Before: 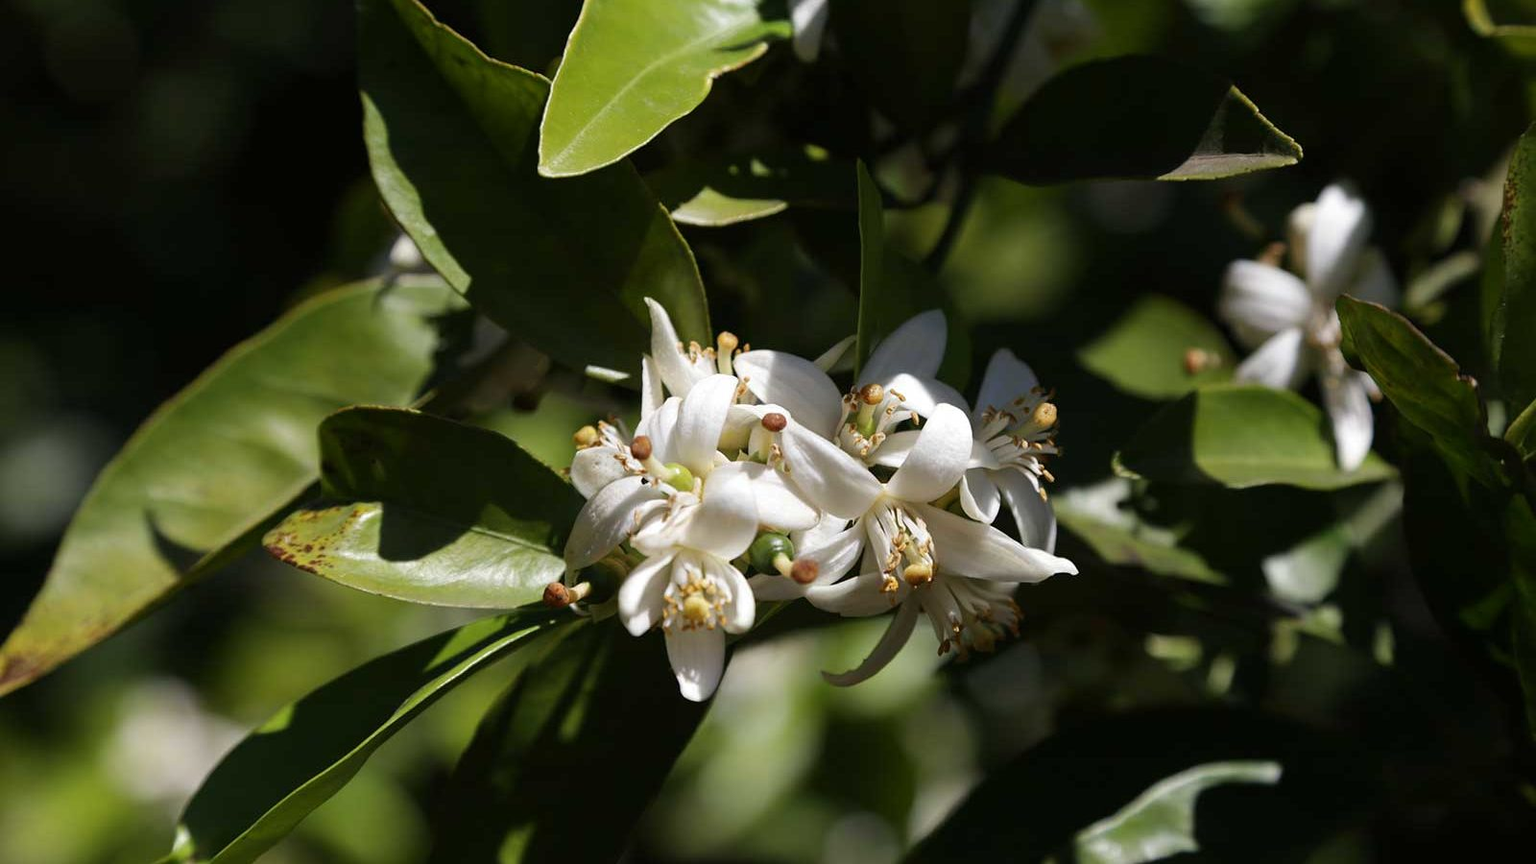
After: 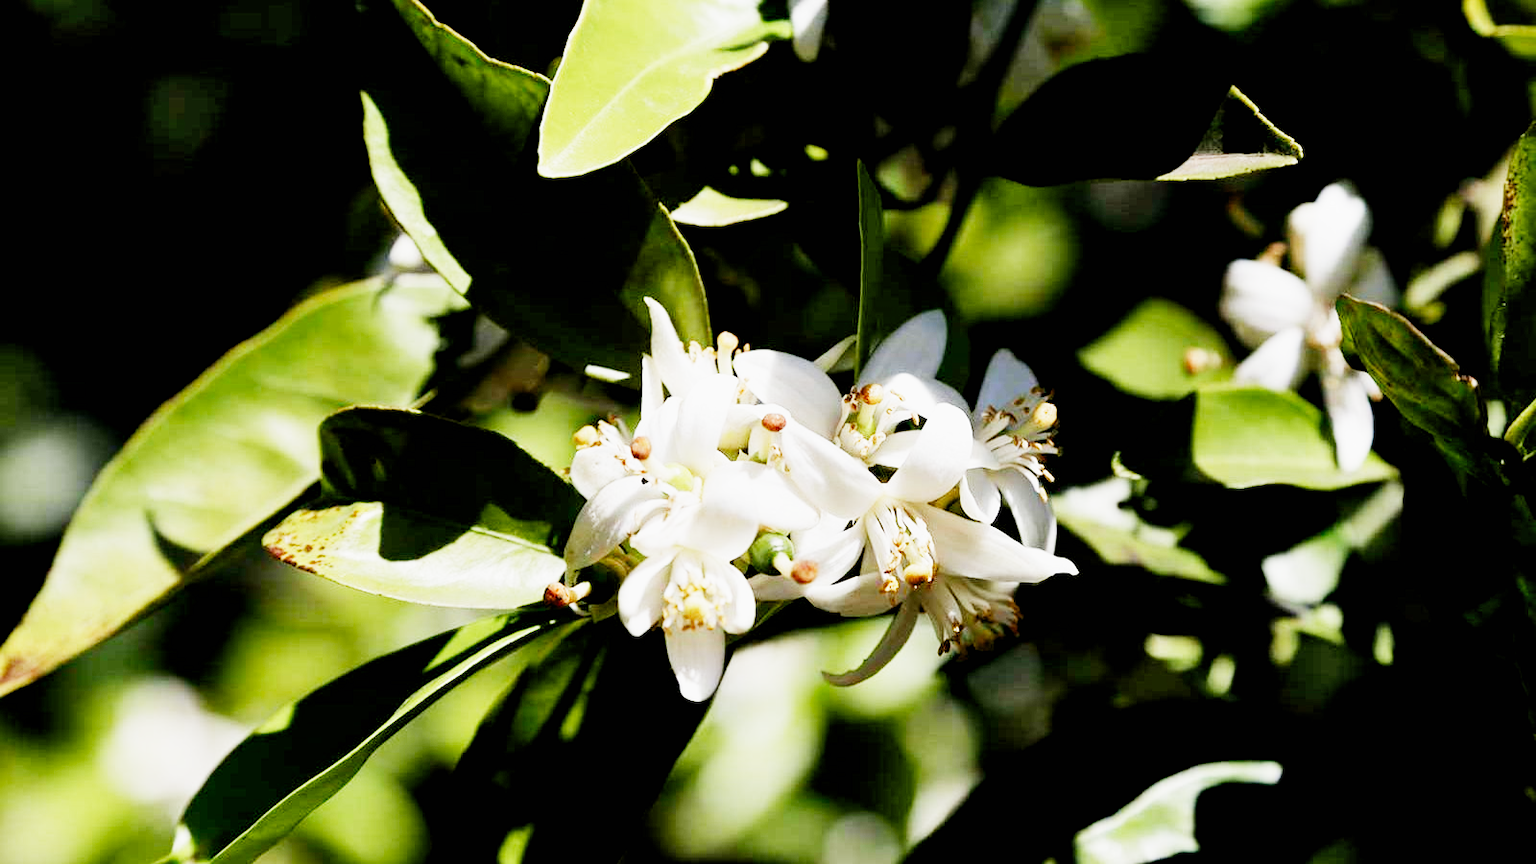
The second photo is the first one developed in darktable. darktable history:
sigmoid: contrast 1.69, skew -0.23, preserve hue 0%, red attenuation 0.1, red rotation 0.035, green attenuation 0.1, green rotation -0.017, blue attenuation 0.15, blue rotation -0.052, base primaries Rec2020
exposure: black level correction 0.005, exposure 2.084 EV, compensate highlight preservation false
shadows and highlights: shadows 32, highlights -32, soften with gaussian
